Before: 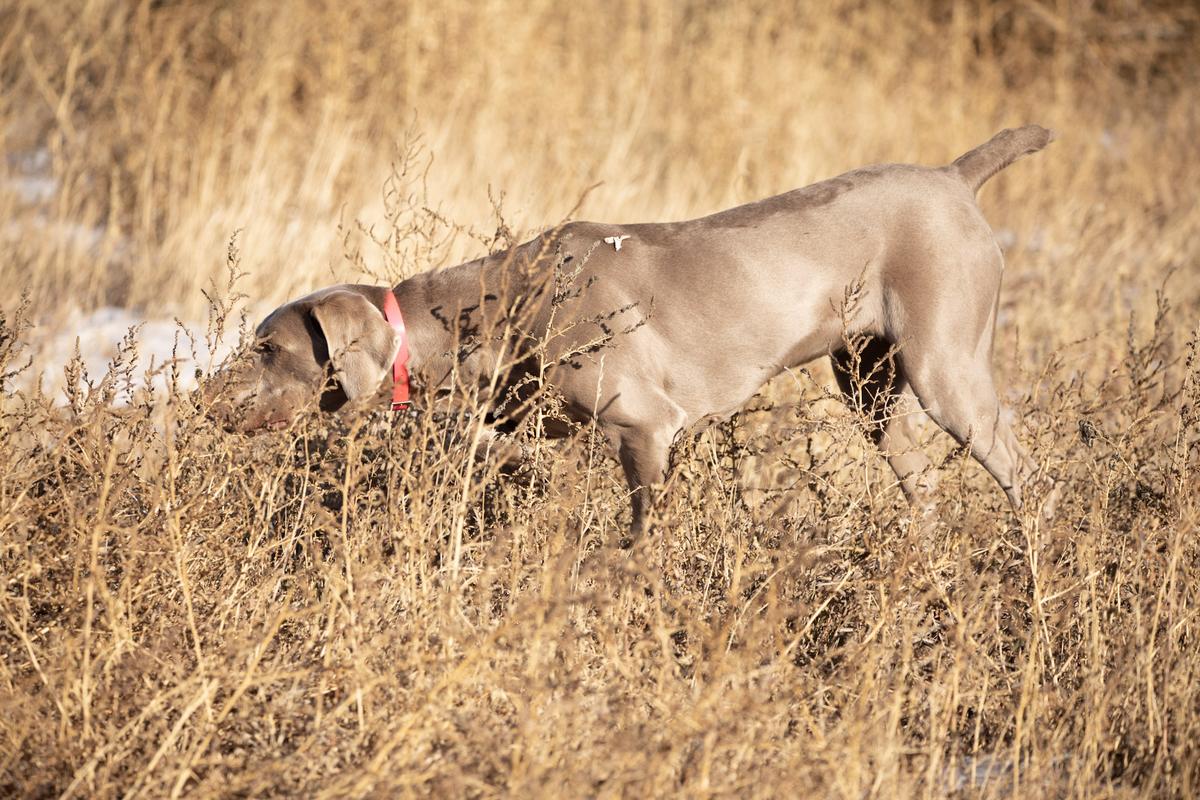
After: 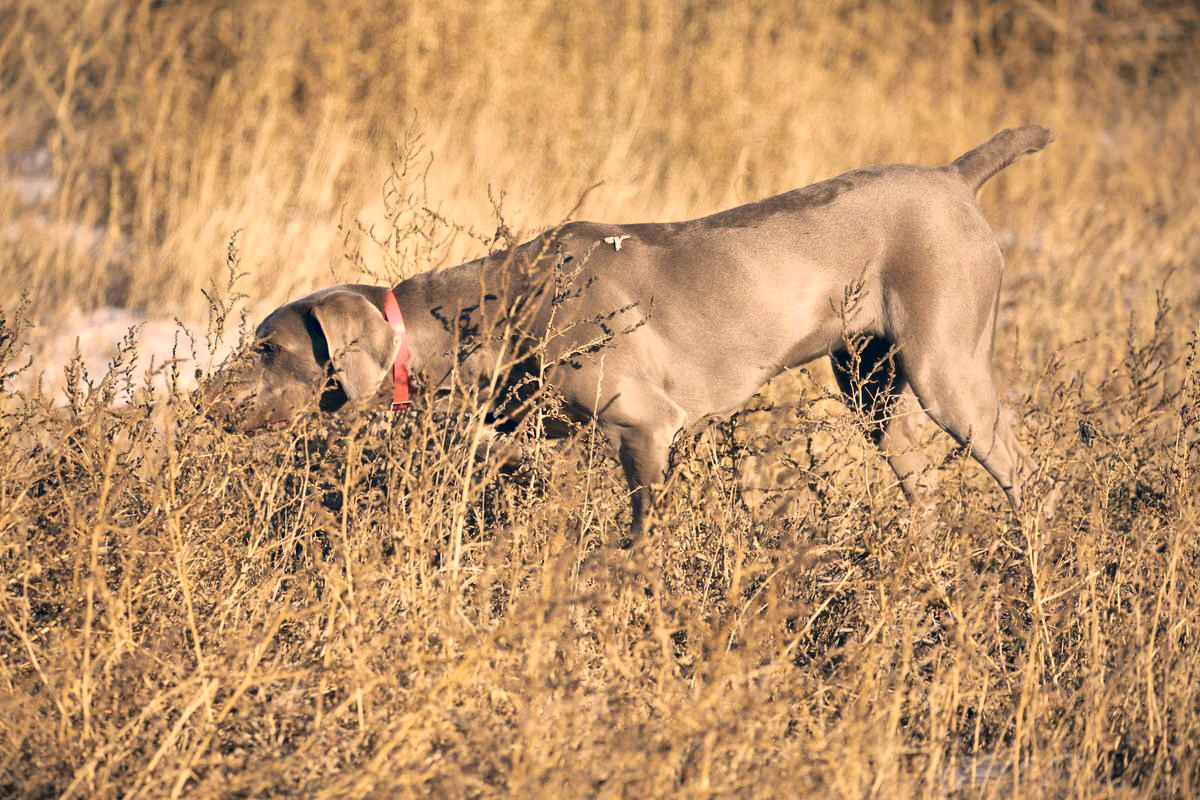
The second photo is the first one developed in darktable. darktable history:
shadows and highlights: shadows 12.87, white point adjustment 1.31, soften with gaussian
color correction: highlights a* 10.3, highlights b* 14.88, shadows a* -9.62, shadows b* -14.8
